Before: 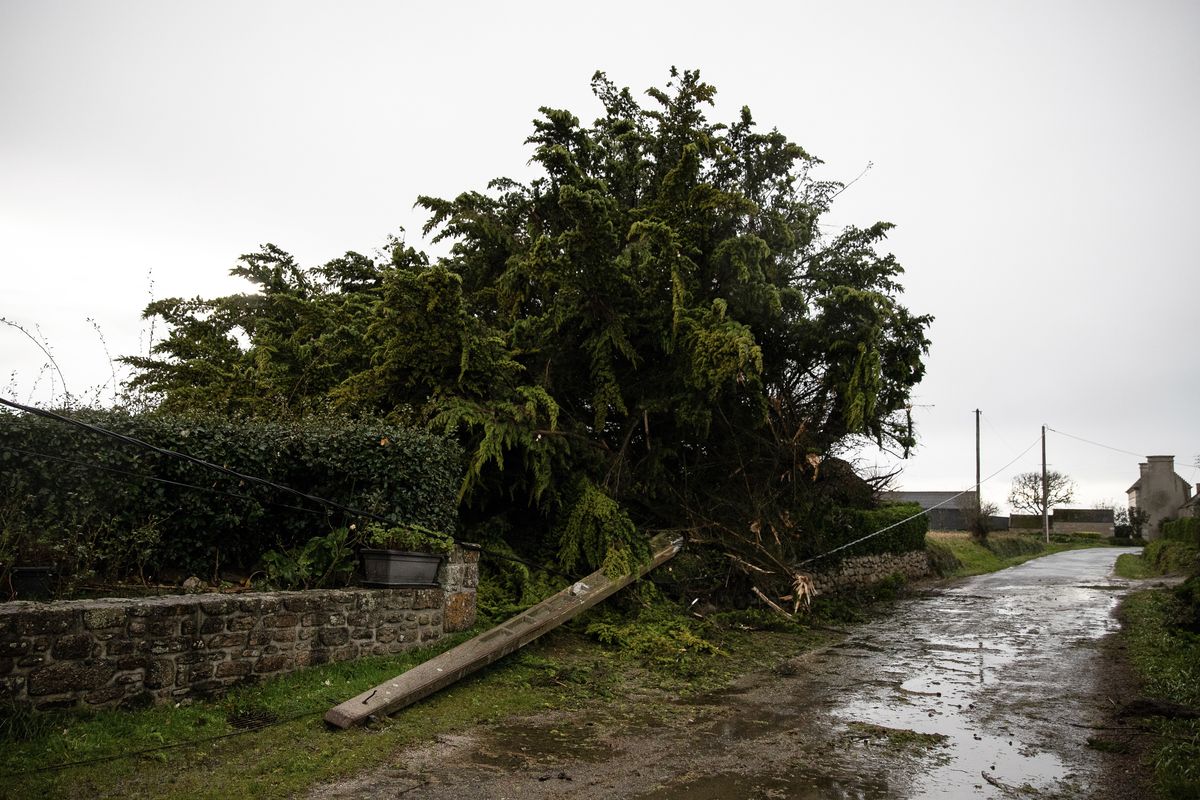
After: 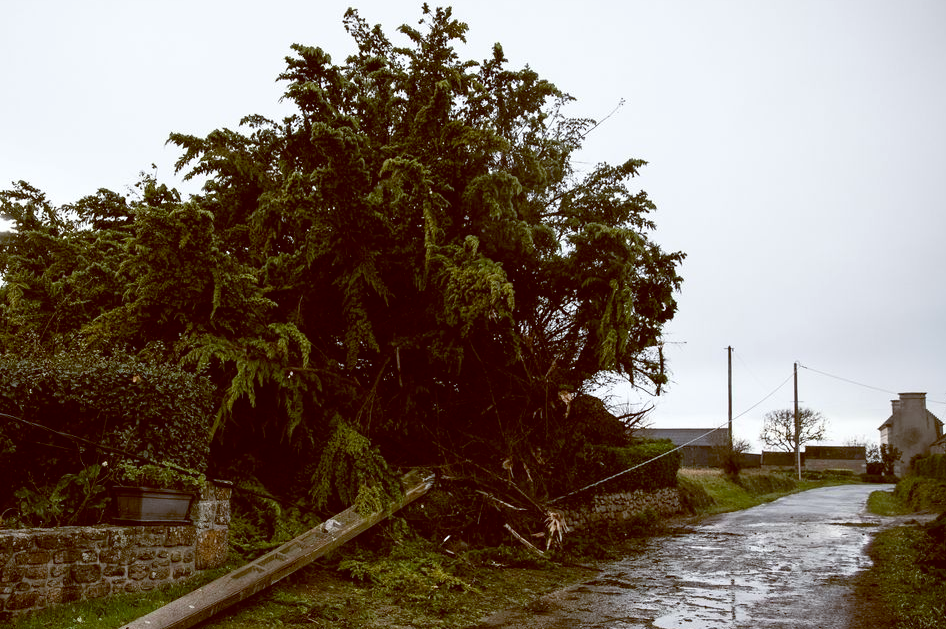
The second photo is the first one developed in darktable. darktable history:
color balance: lift [1, 1.015, 1.004, 0.985], gamma [1, 0.958, 0.971, 1.042], gain [1, 0.956, 0.977, 1.044]
crop and rotate: left 20.74%, top 7.912%, right 0.375%, bottom 13.378%
